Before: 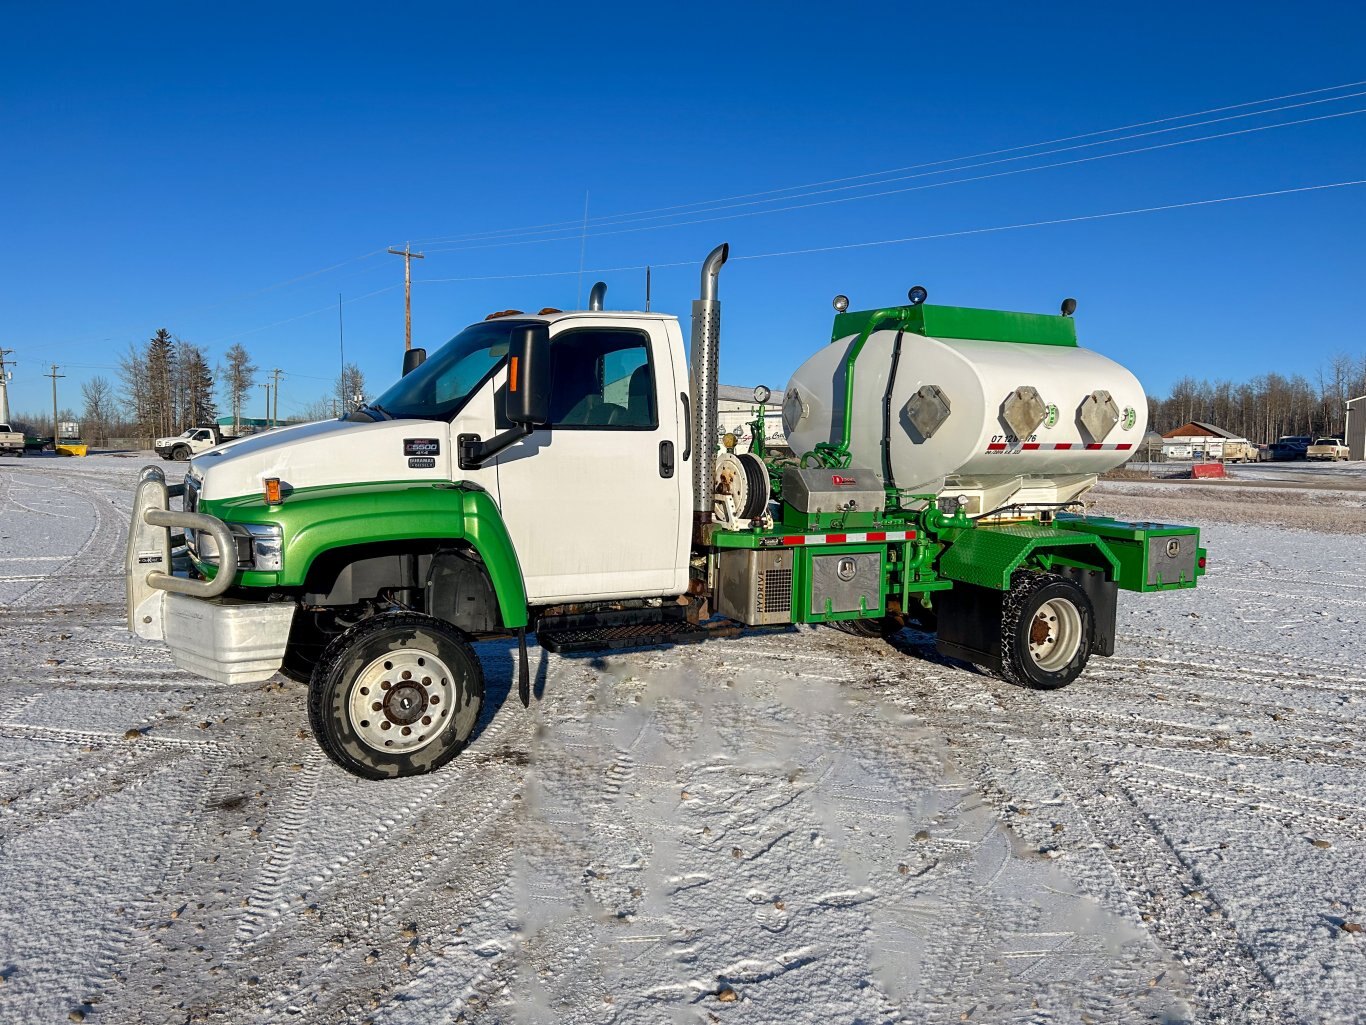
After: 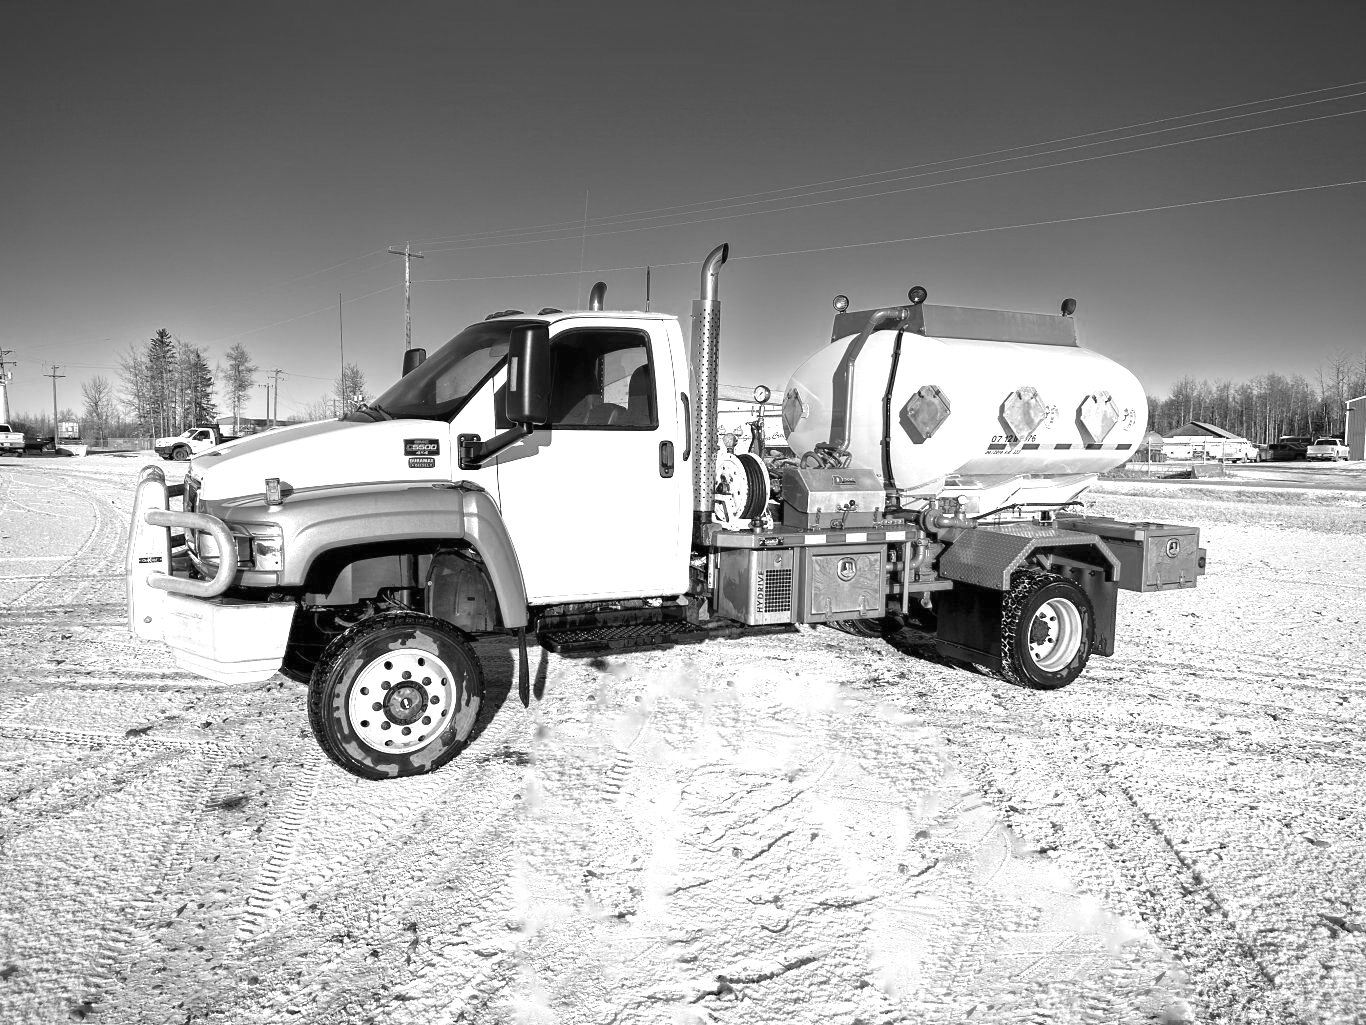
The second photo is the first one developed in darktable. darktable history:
color correction: highlights a* 14.52, highlights b* 4.84
graduated density: density 0.38 EV, hardness 21%, rotation -6.11°, saturation 32%
vignetting: fall-off radius 60.65%
exposure: black level correction 0, exposure 1.5 EV, compensate exposure bias true, compensate highlight preservation false
monochrome: a 26.22, b 42.67, size 0.8
